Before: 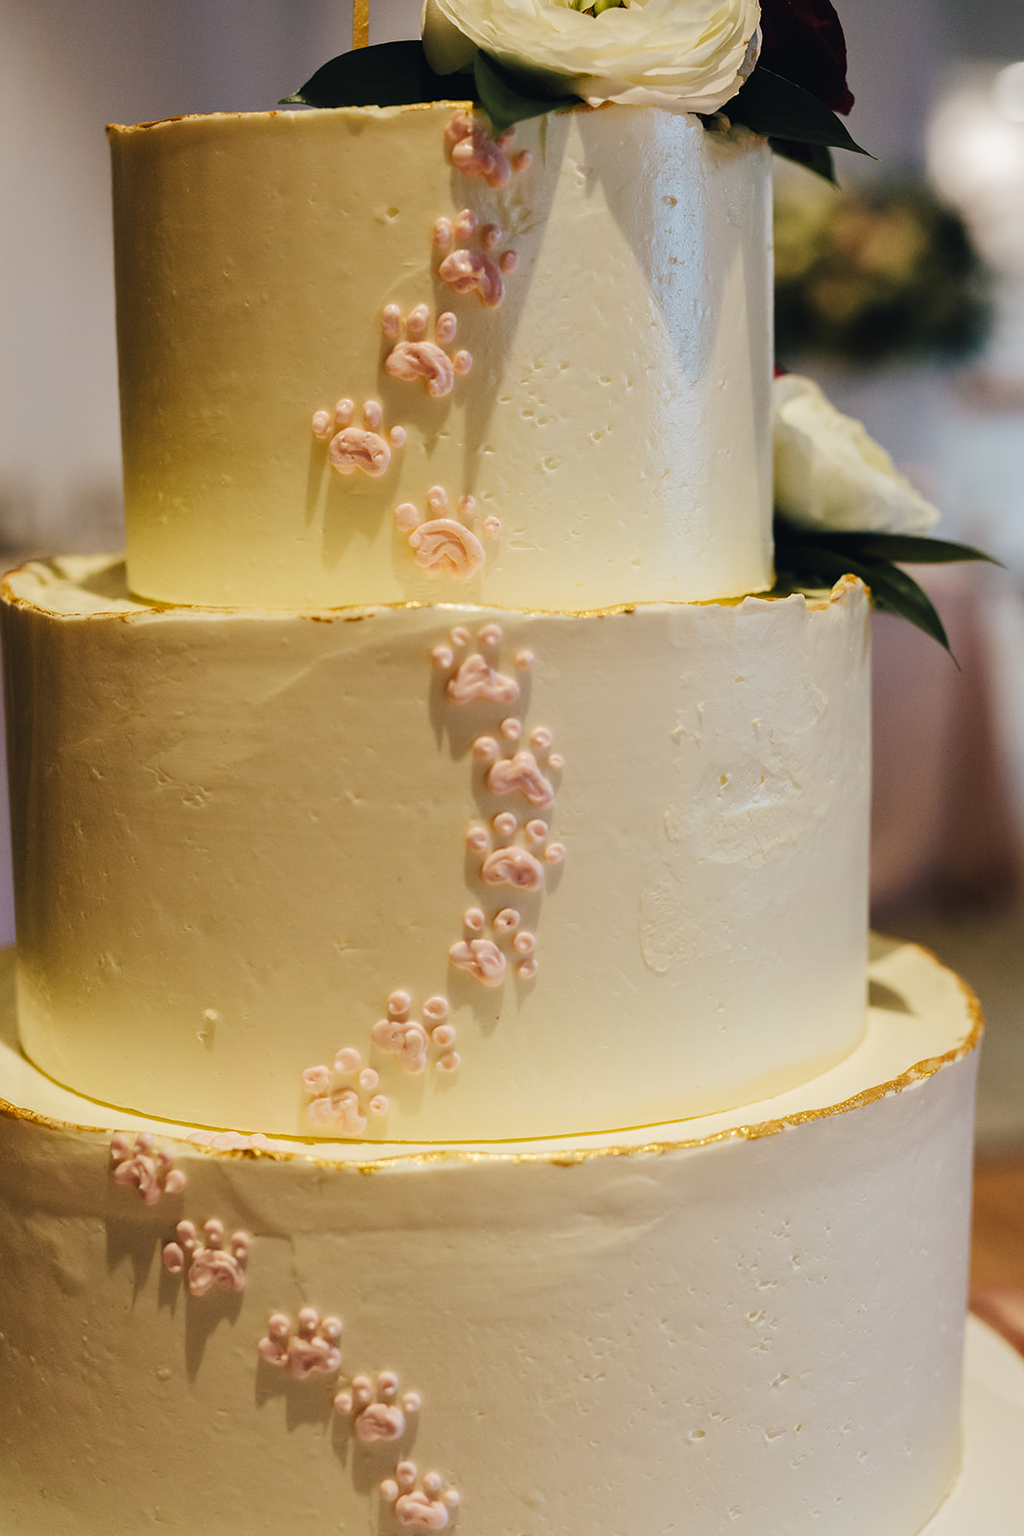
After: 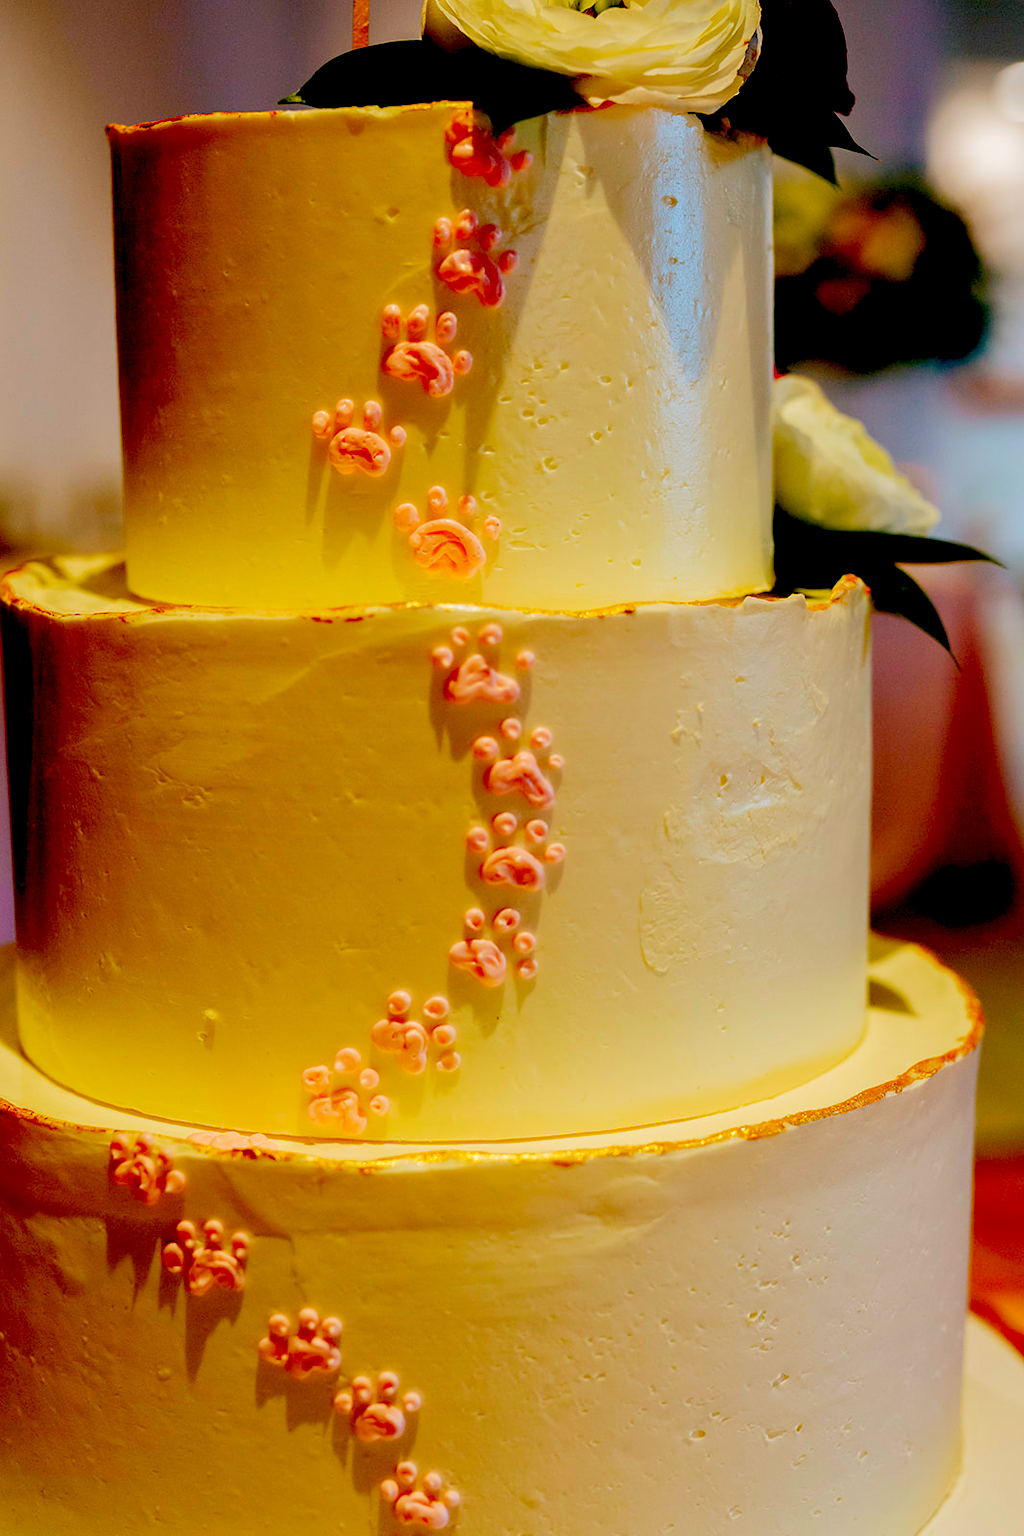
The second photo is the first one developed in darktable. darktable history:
exposure: black level correction 0.056, exposure -0.039 EV, compensate highlight preservation false
color correction: highlights b* -0.019, saturation 2.15
